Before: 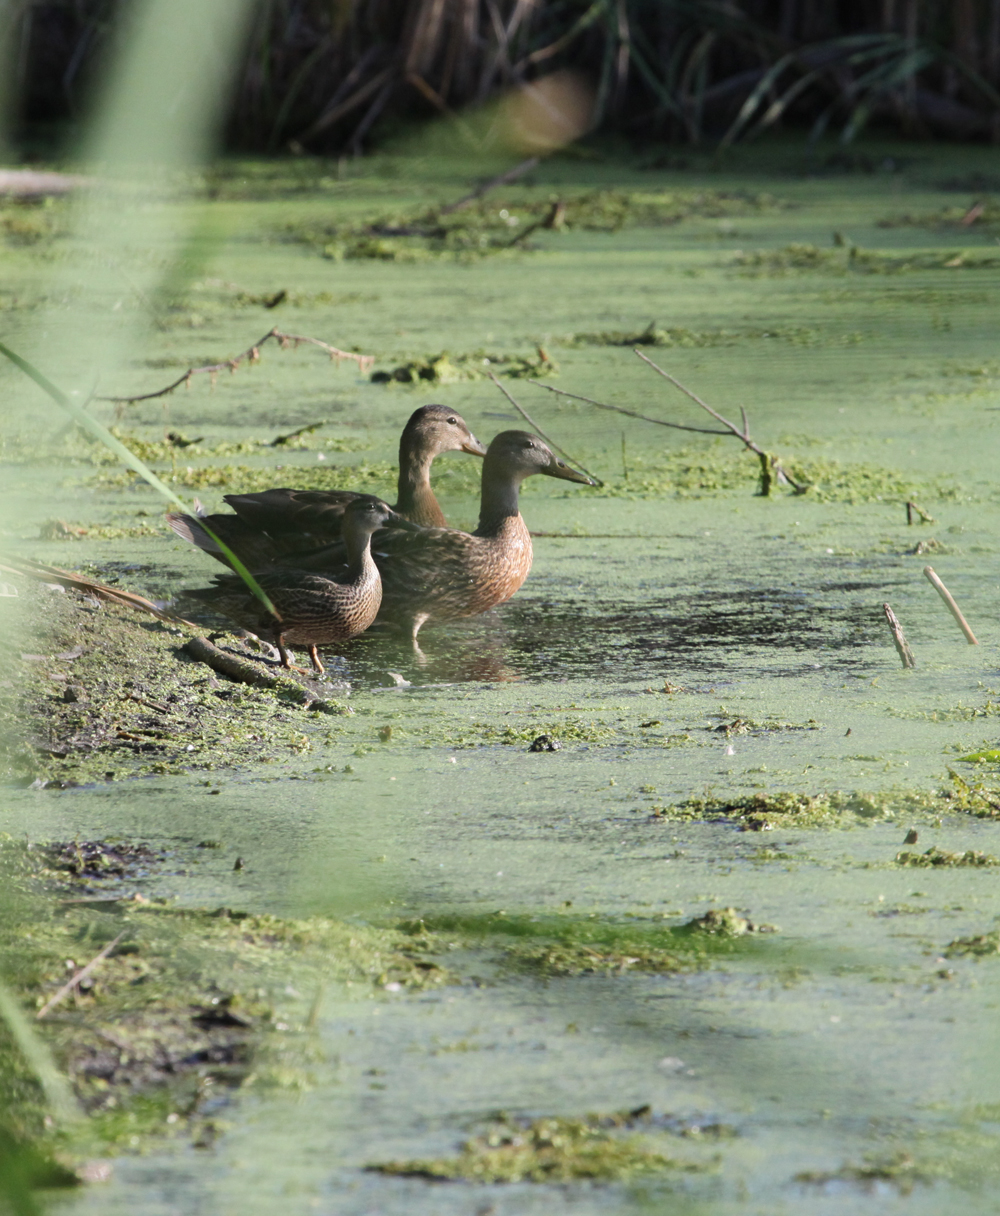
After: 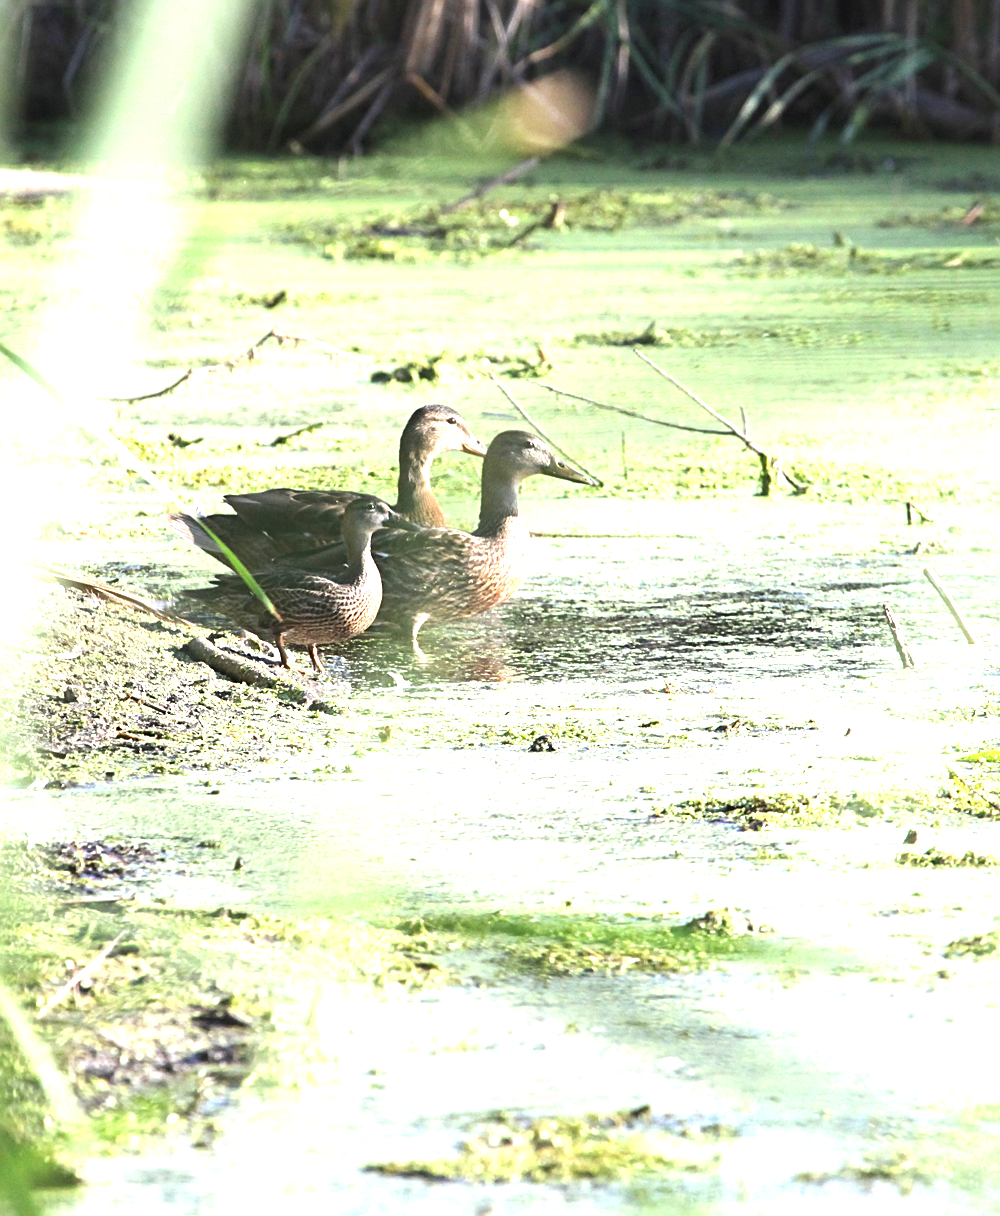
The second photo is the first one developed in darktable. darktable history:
sharpen: on, module defaults
exposure: black level correction 0, exposure 1.695 EV, compensate exposure bias true, compensate highlight preservation false
